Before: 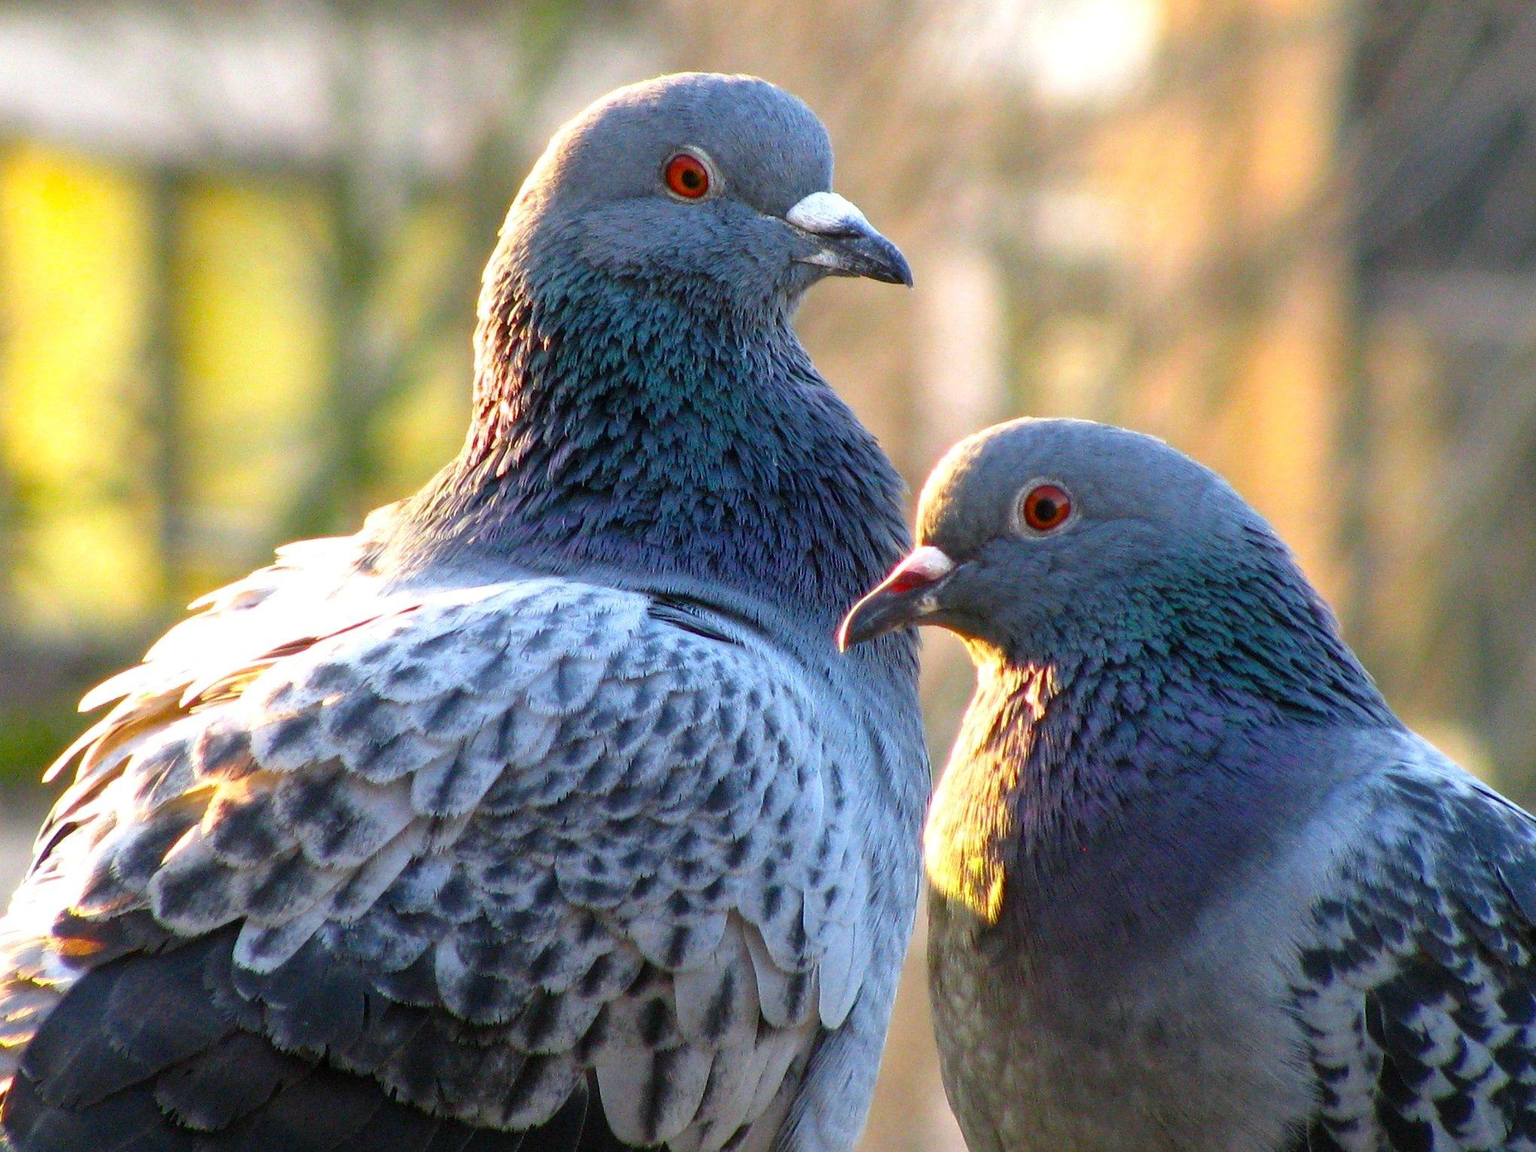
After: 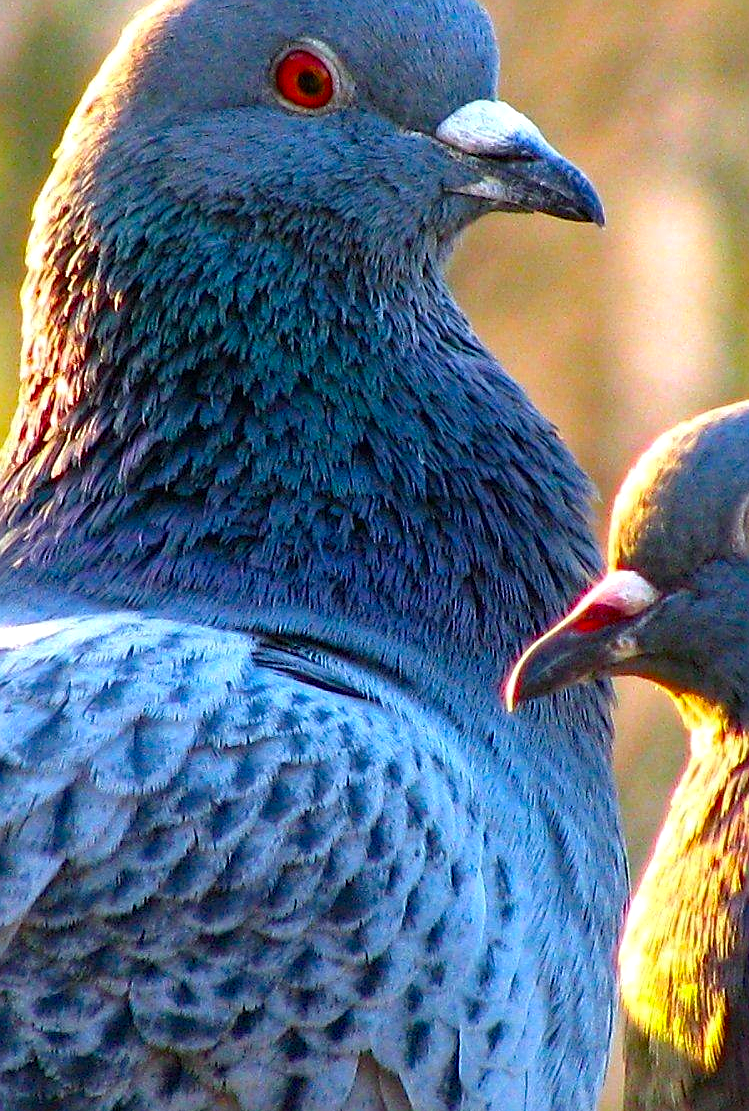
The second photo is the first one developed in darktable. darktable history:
crop and rotate: left 29.811%, top 10.172%, right 33.442%, bottom 17.197%
haze removal: strength 0.296, distance 0.254, compatibility mode true, adaptive false
color correction: highlights b* 0.049, saturation 1.31
sharpen: on, module defaults
